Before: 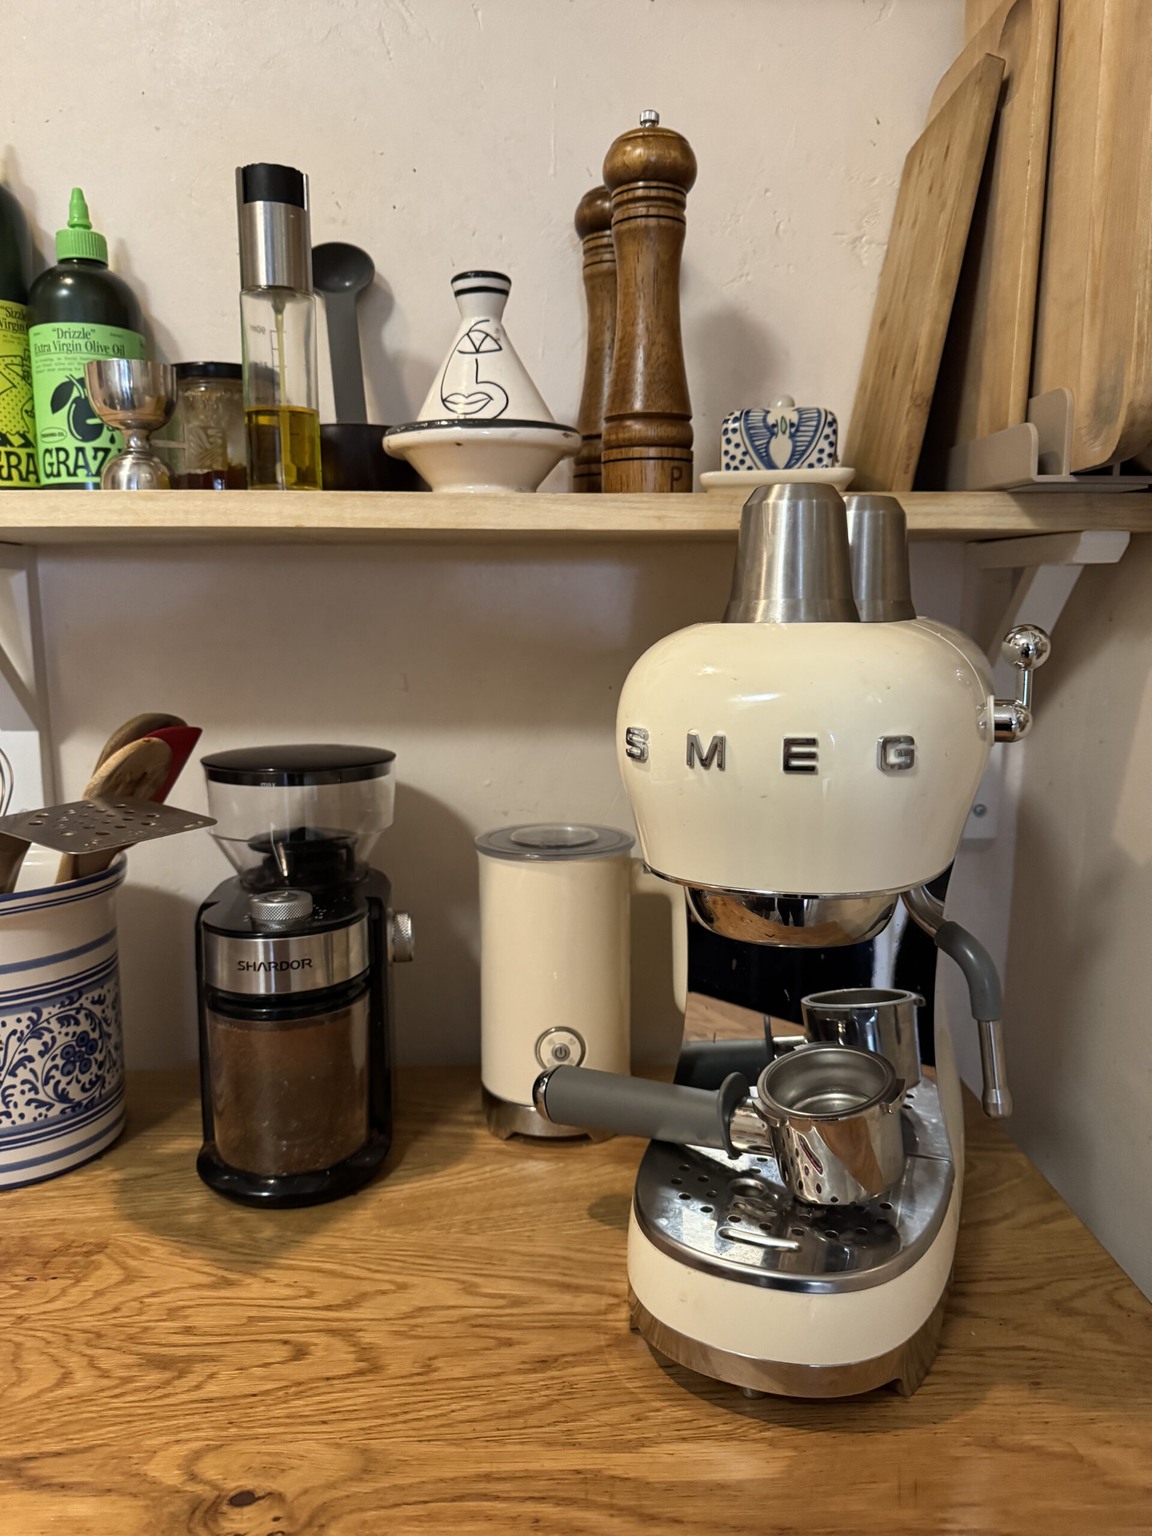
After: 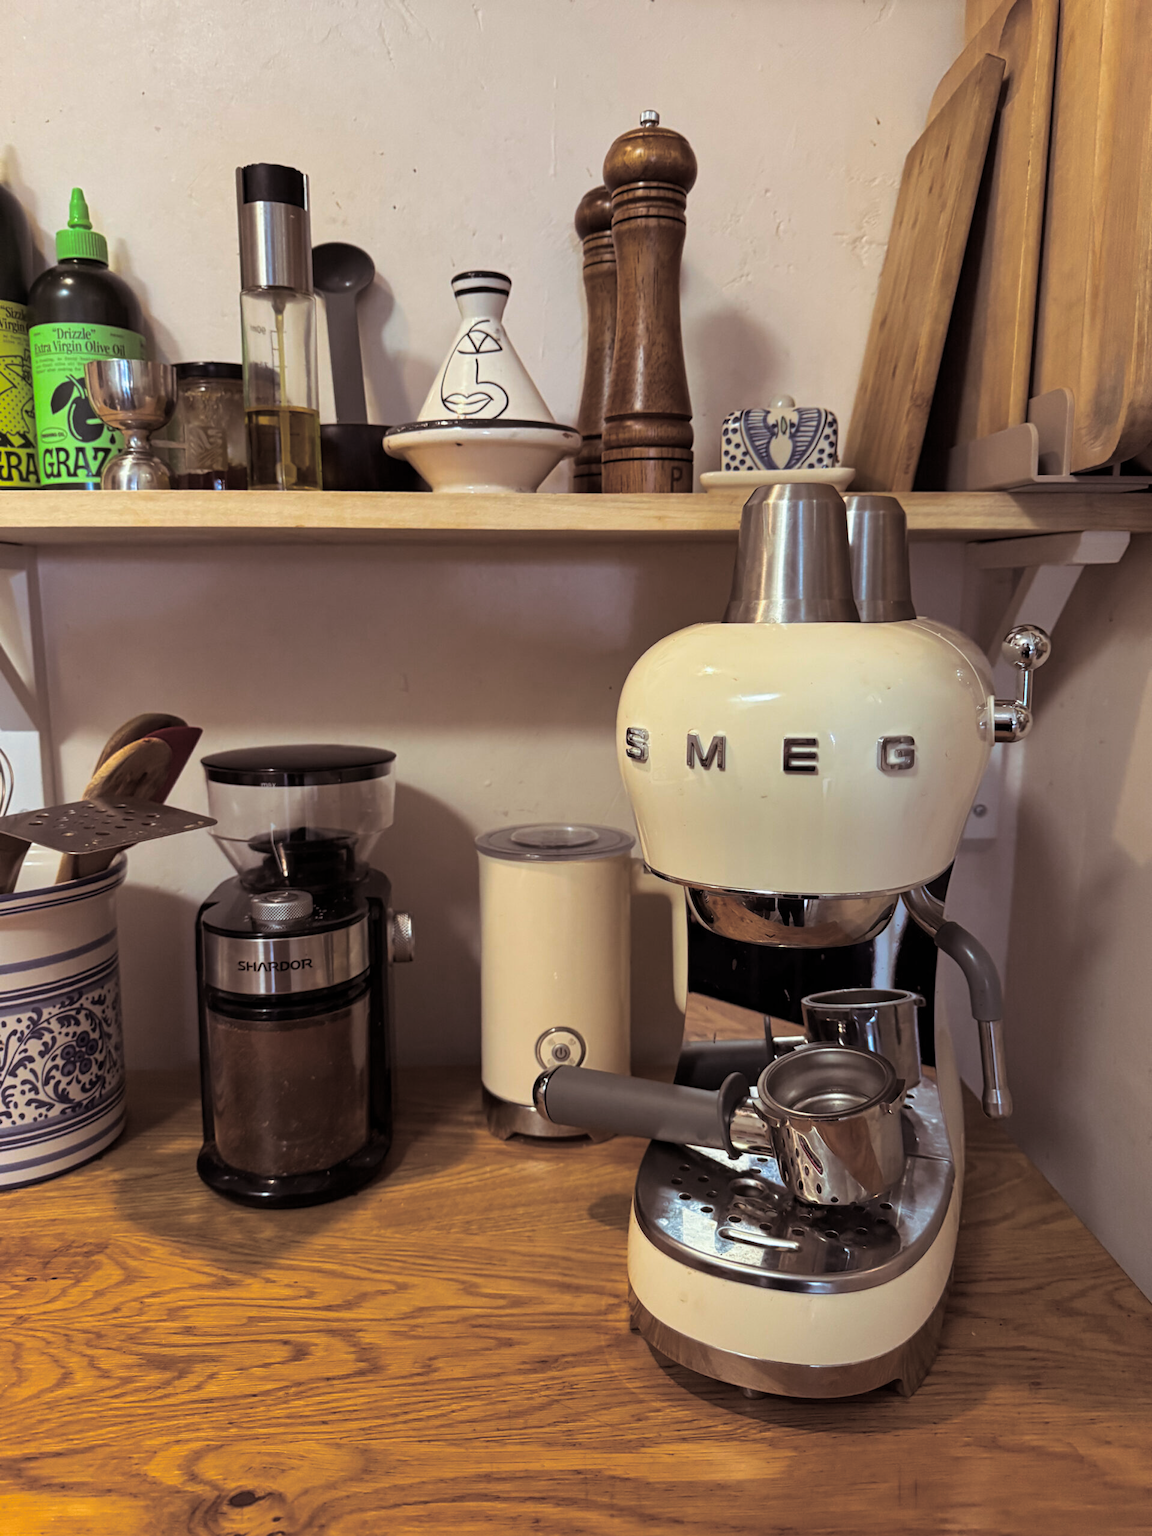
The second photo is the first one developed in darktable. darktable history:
split-toning: shadows › saturation 0.2
color calibration: x 0.355, y 0.367, temperature 4700.38 K
color balance rgb: perceptual saturation grading › global saturation 20%, global vibrance 20%
exposure: exposure -0.064 EV, compensate highlight preservation false
